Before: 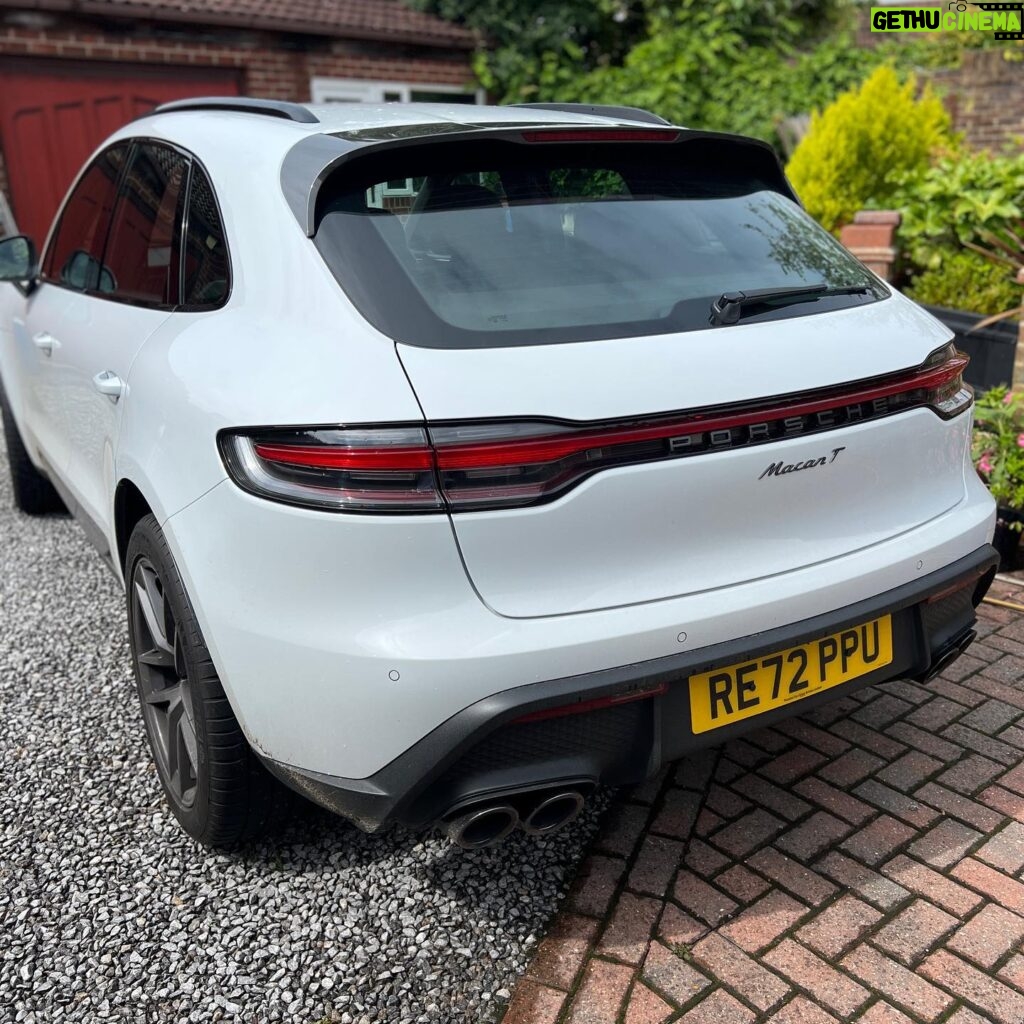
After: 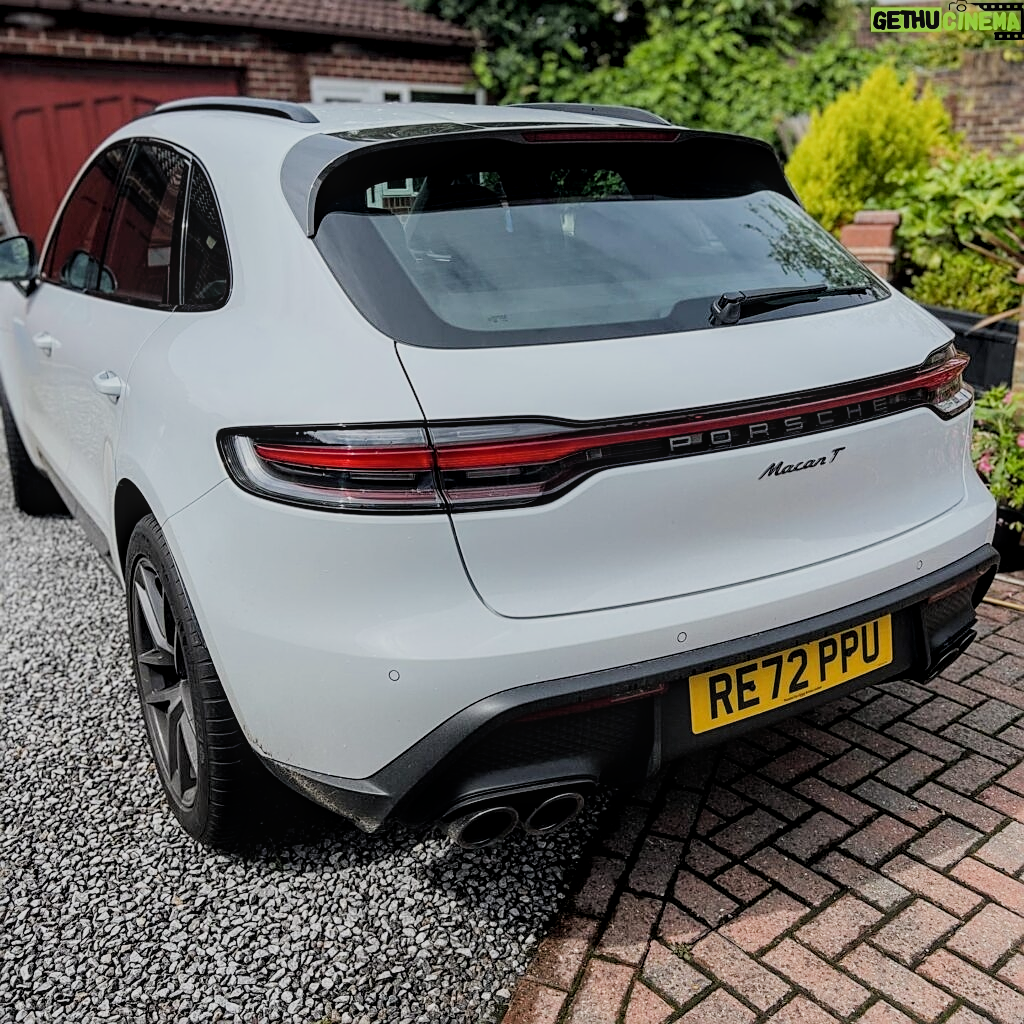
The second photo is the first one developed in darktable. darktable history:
filmic rgb: black relative exposure -7.18 EV, white relative exposure 5.39 EV, threshold 3.03 EV, hardness 3.02, iterations of high-quality reconstruction 0, enable highlight reconstruction true
exposure: exposure 0.195 EV, compensate highlight preservation false
local contrast: on, module defaults
sharpen: on, module defaults
